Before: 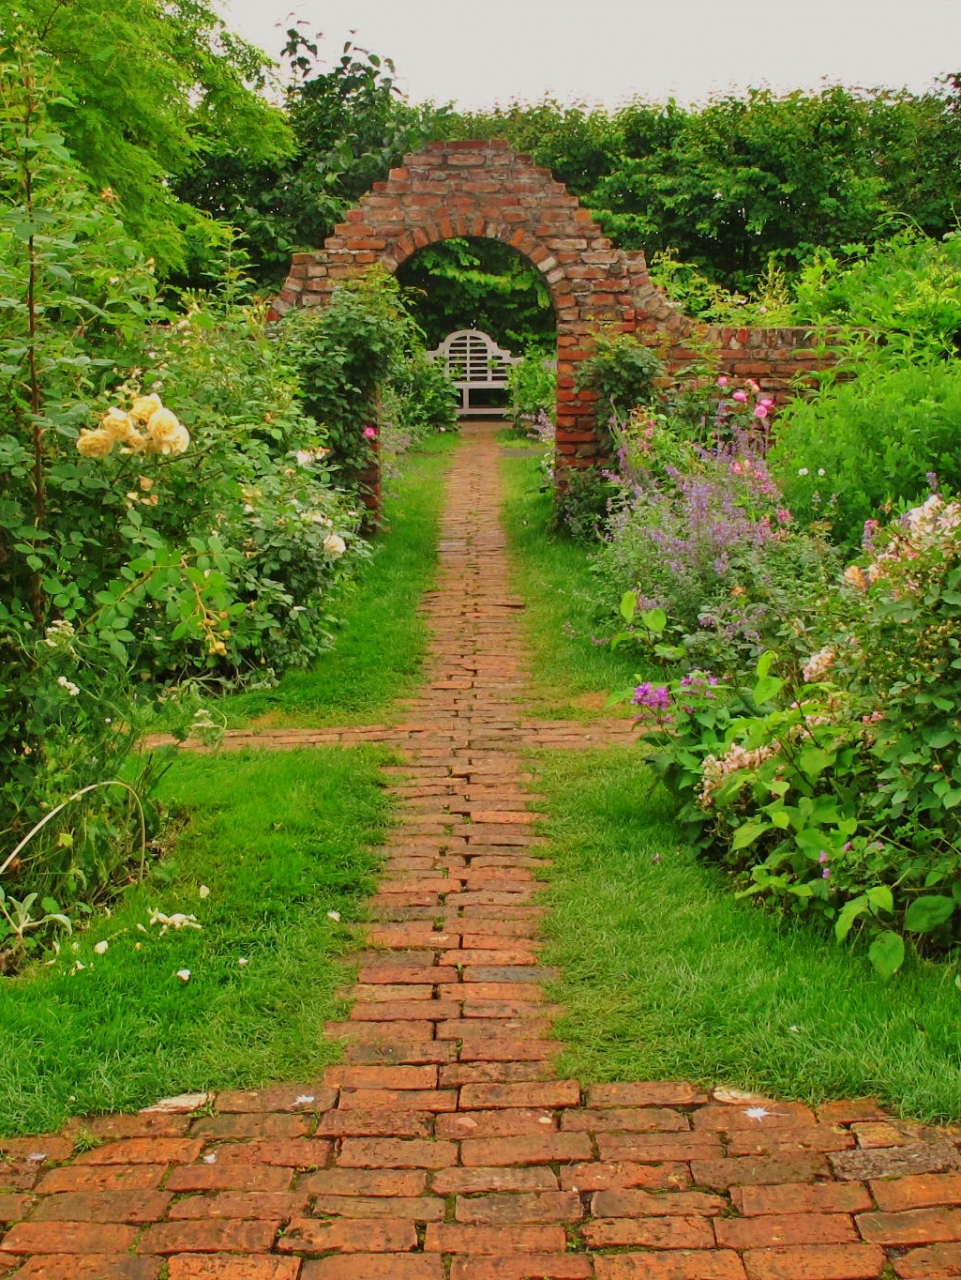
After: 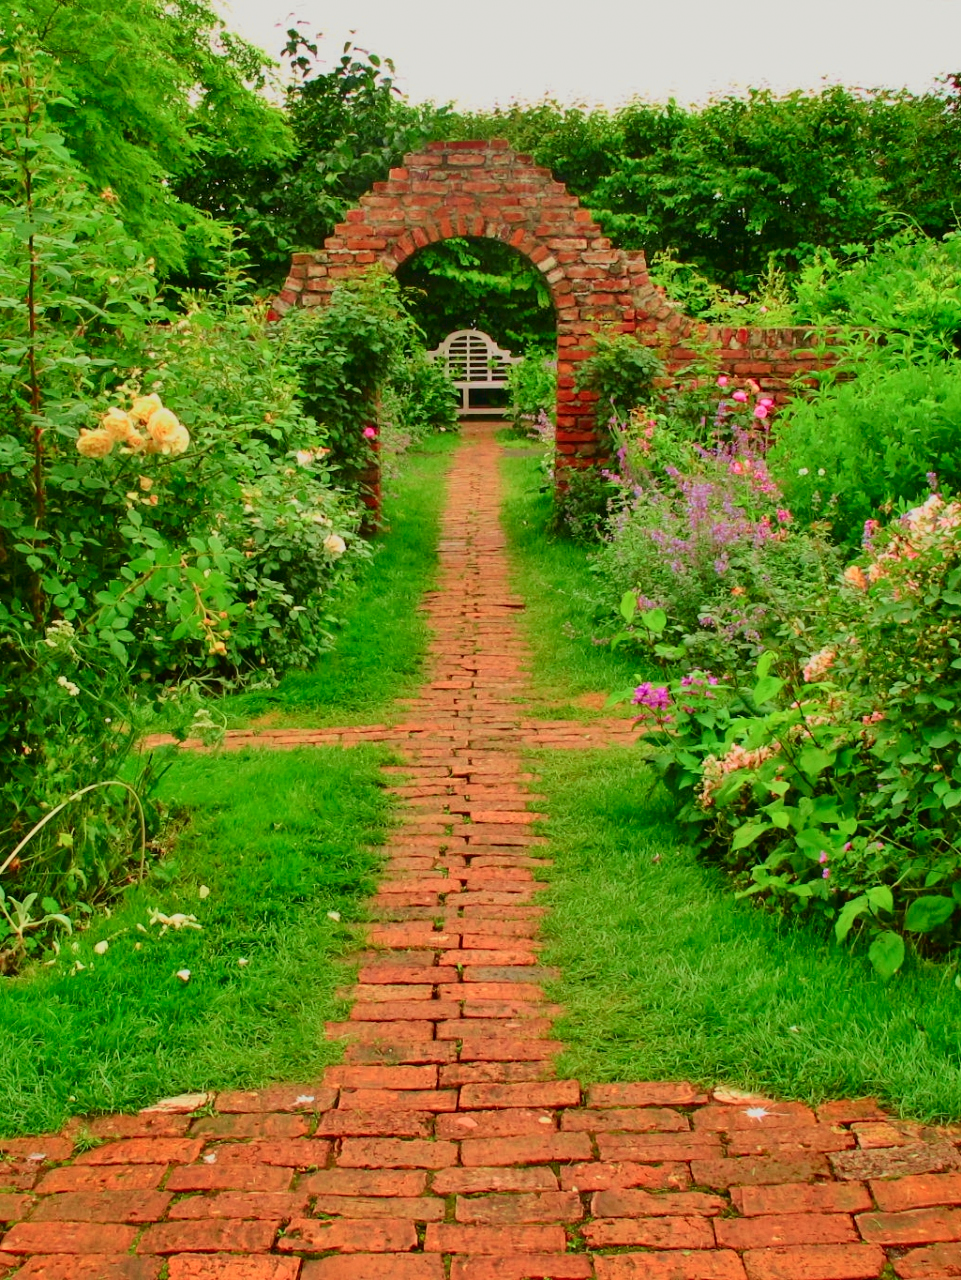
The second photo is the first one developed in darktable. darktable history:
tone curve: curves: ch0 [(0, 0.012) (0.052, 0.04) (0.107, 0.086) (0.269, 0.266) (0.471, 0.503) (0.731, 0.771) (0.921, 0.909) (0.999, 0.951)]; ch1 [(0, 0) (0.339, 0.298) (0.402, 0.363) (0.444, 0.415) (0.485, 0.469) (0.494, 0.493) (0.504, 0.501) (0.525, 0.534) (0.555, 0.593) (0.594, 0.648) (1, 1)]; ch2 [(0, 0) (0.48, 0.48) (0.504, 0.5) (0.535, 0.557) (0.581, 0.623) (0.649, 0.683) (0.824, 0.815) (1, 1)], color space Lab, independent channels, preserve colors none
